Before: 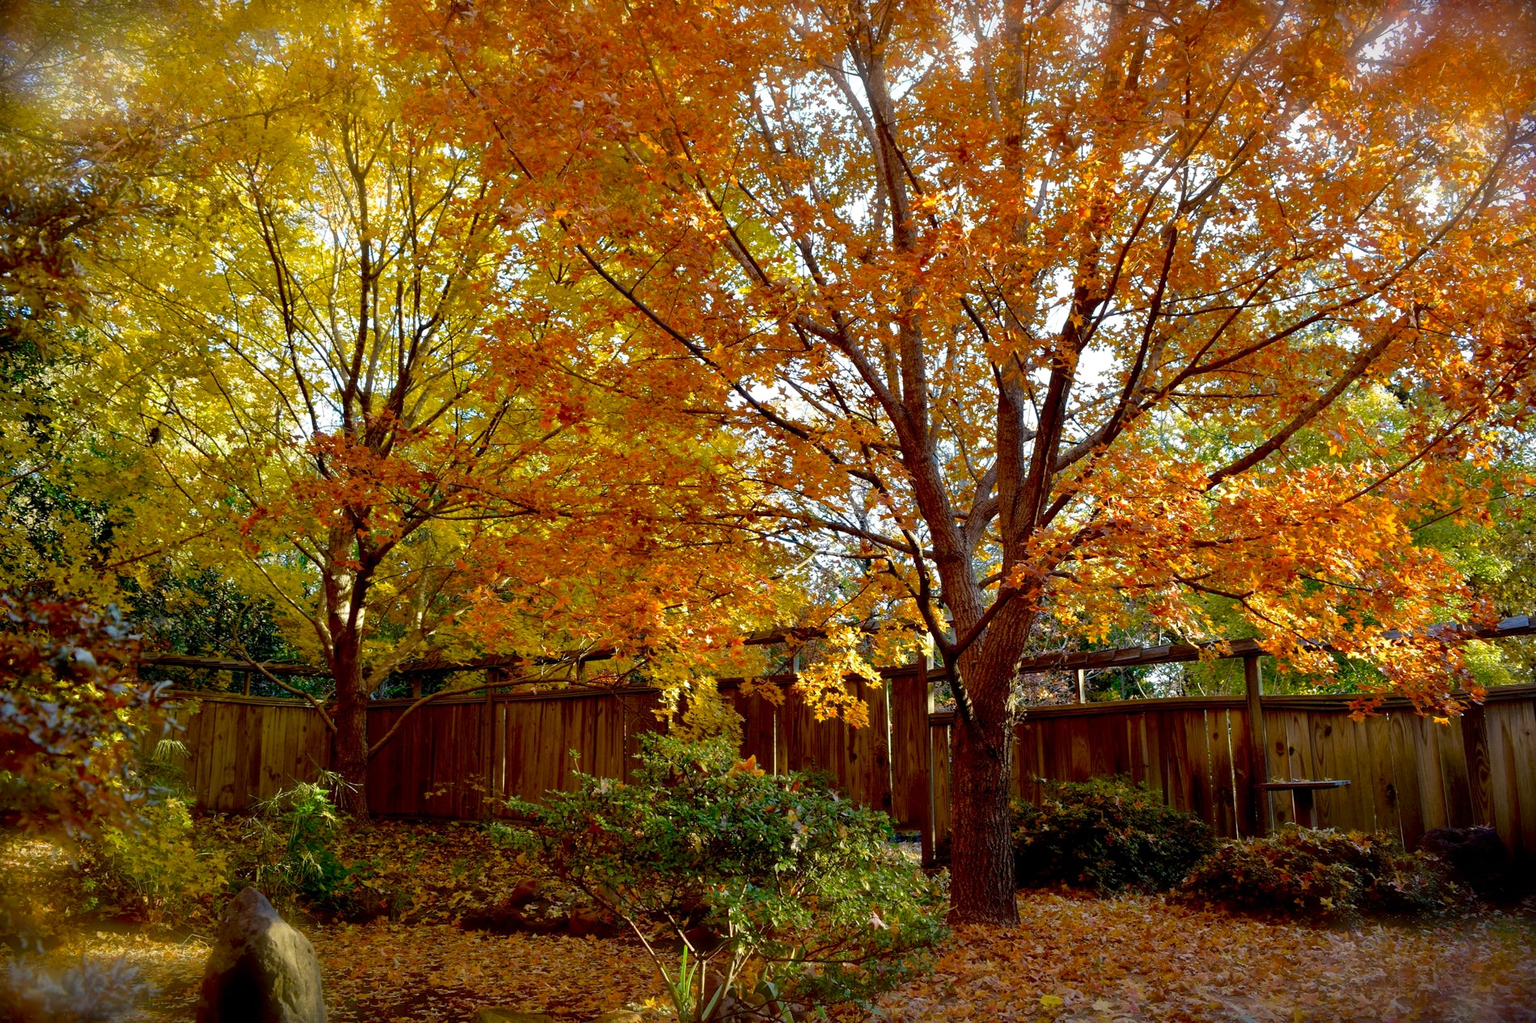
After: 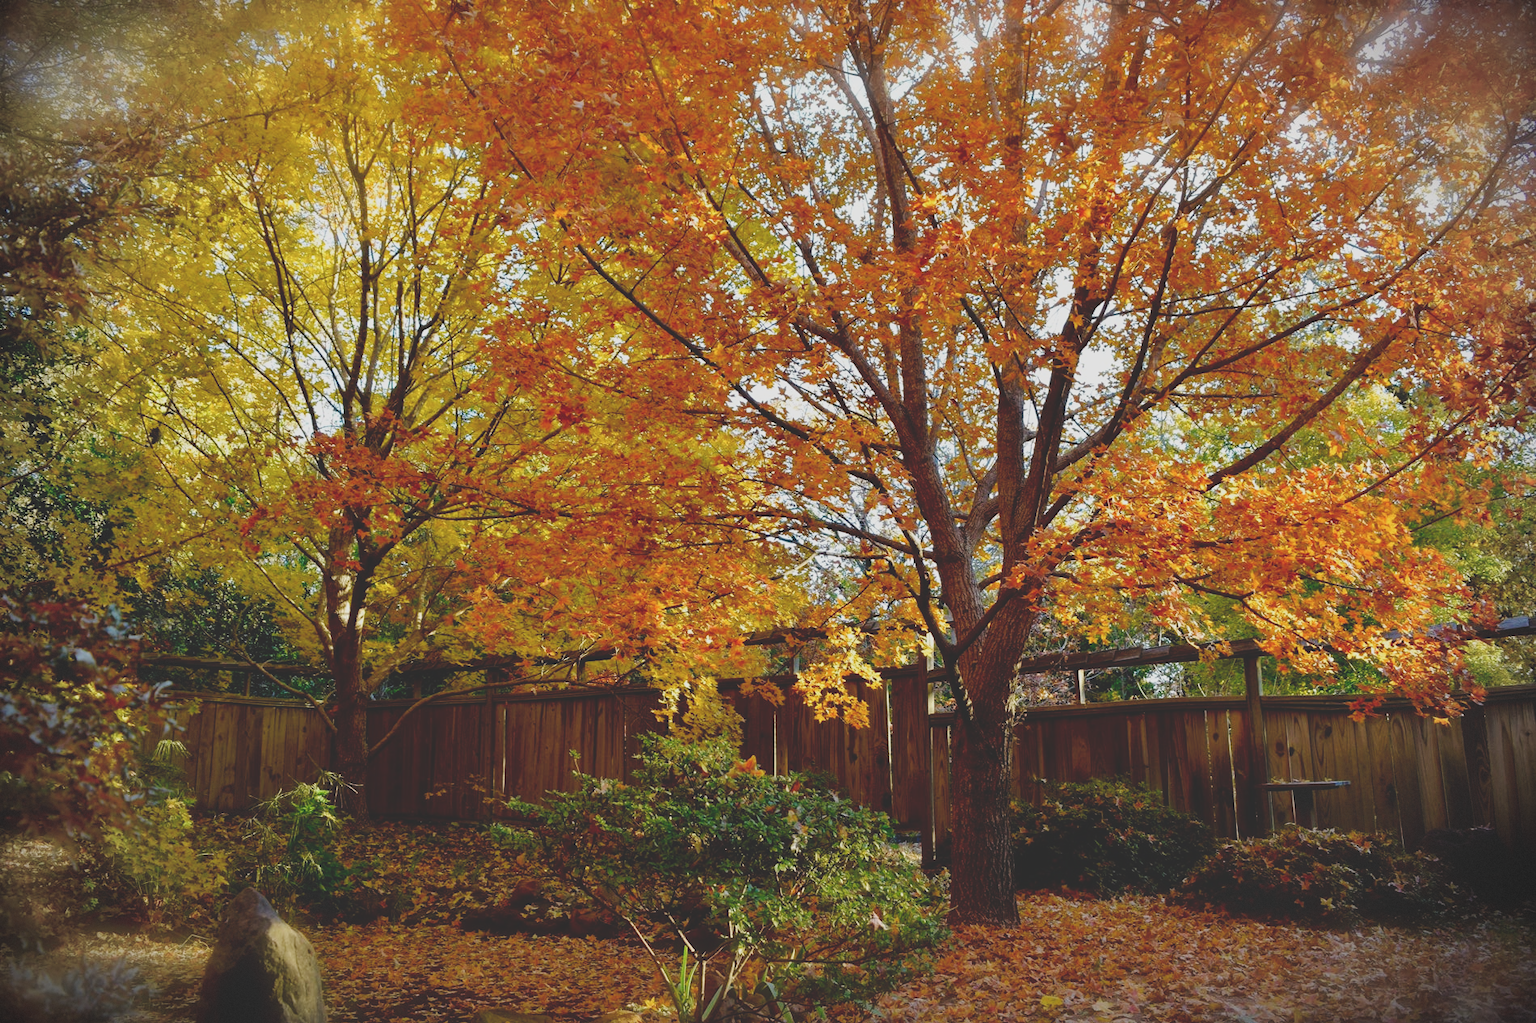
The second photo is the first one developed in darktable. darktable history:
tone curve: curves: ch0 [(0, 0) (0.003, 0.09) (0.011, 0.095) (0.025, 0.097) (0.044, 0.108) (0.069, 0.117) (0.1, 0.129) (0.136, 0.151) (0.177, 0.185) (0.224, 0.229) (0.277, 0.299) (0.335, 0.379) (0.399, 0.469) (0.468, 0.55) (0.543, 0.629) (0.623, 0.702) (0.709, 0.775) (0.801, 0.85) (0.898, 0.91) (1, 1)], preserve colors none
exposure: black level correction -0.034, exposure -0.495 EV, compensate exposure bias true, compensate highlight preservation false
vignetting: width/height ratio 1.099, dithering 8-bit output
